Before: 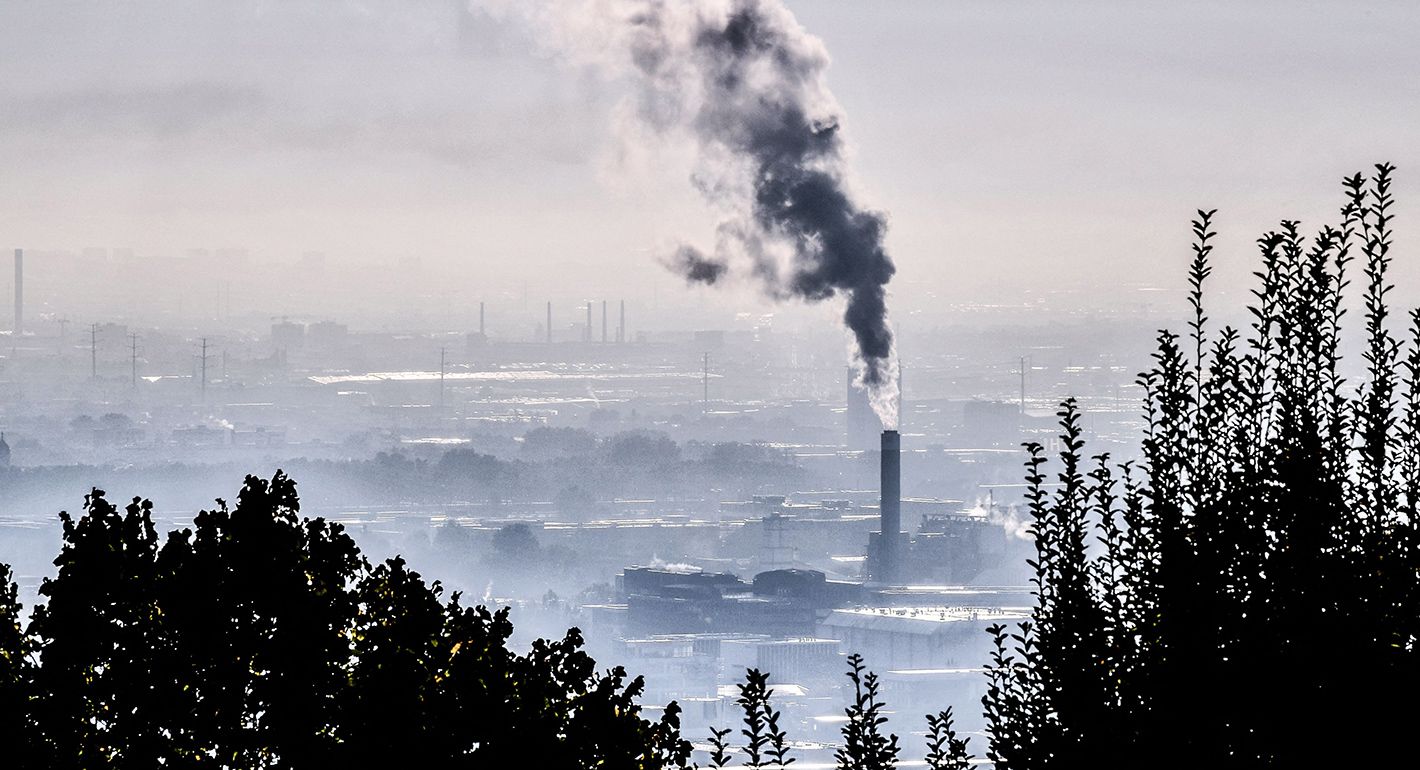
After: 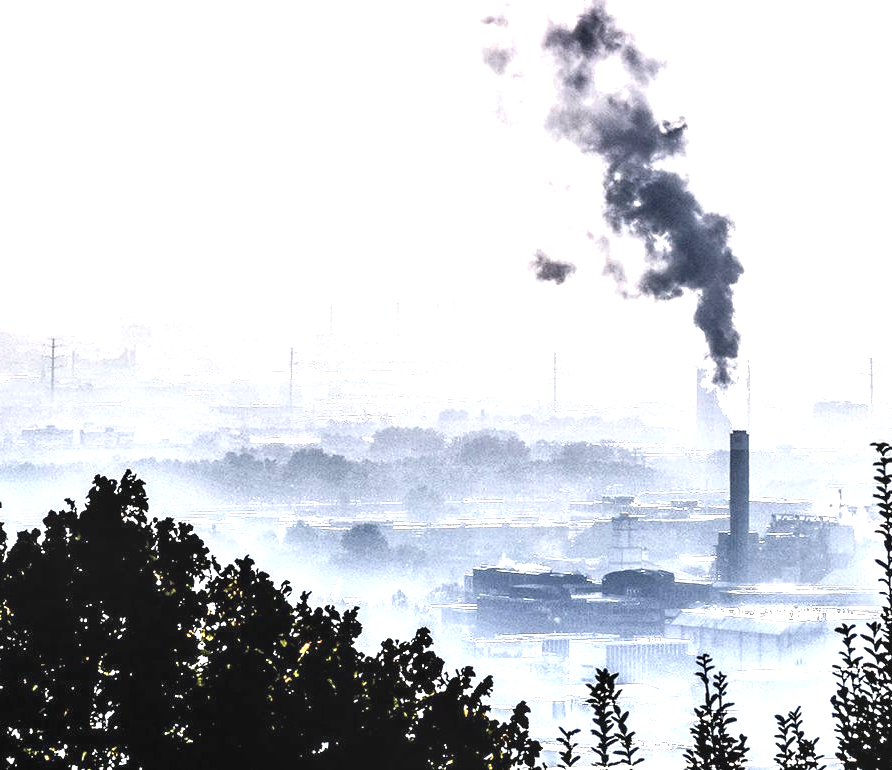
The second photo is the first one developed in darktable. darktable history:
crop: left 10.644%, right 26.528%
contrast brightness saturation: saturation 0.18
exposure: black level correction 0, exposure 1.2 EV, compensate highlight preservation false
color correction: saturation 0.8
local contrast: detail 150%
